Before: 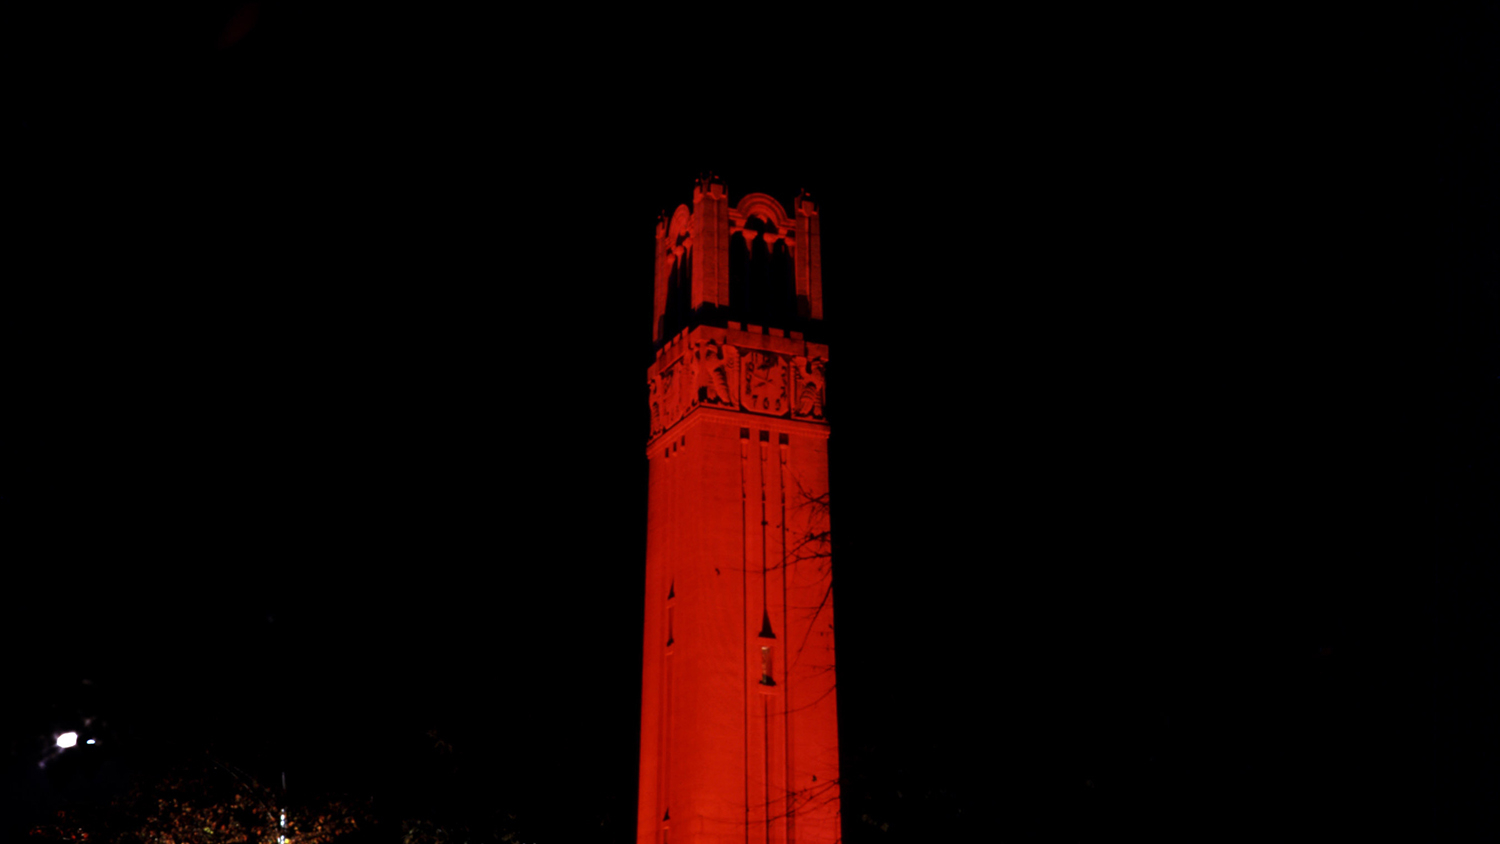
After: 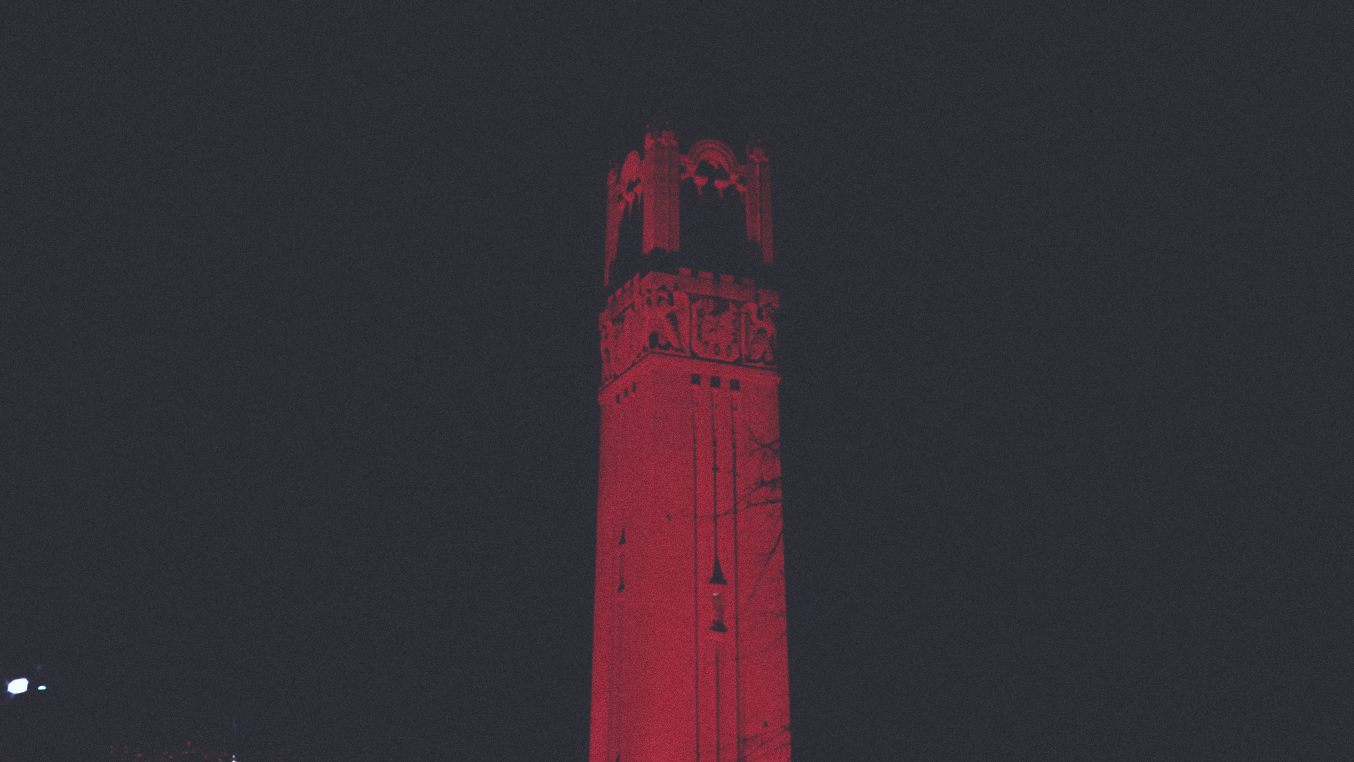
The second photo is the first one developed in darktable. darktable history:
grain: coarseness 0.09 ISO
rgb curve: curves: ch0 [(0, 0.186) (0.314, 0.284) (0.576, 0.466) (0.805, 0.691) (0.936, 0.886)]; ch1 [(0, 0.186) (0.314, 0.284) (0.581, 0.534) (0.771, 0.746) (0.936, 0.958)]; ch2 [(0, 0.216) (0.275, 0.39) (1, 1)], mode RGB, independent channels, compensate middle gray true, preserve colors none
crop: left 3.305%, top 6.436%, right 6.389%, bottom 3.258%
